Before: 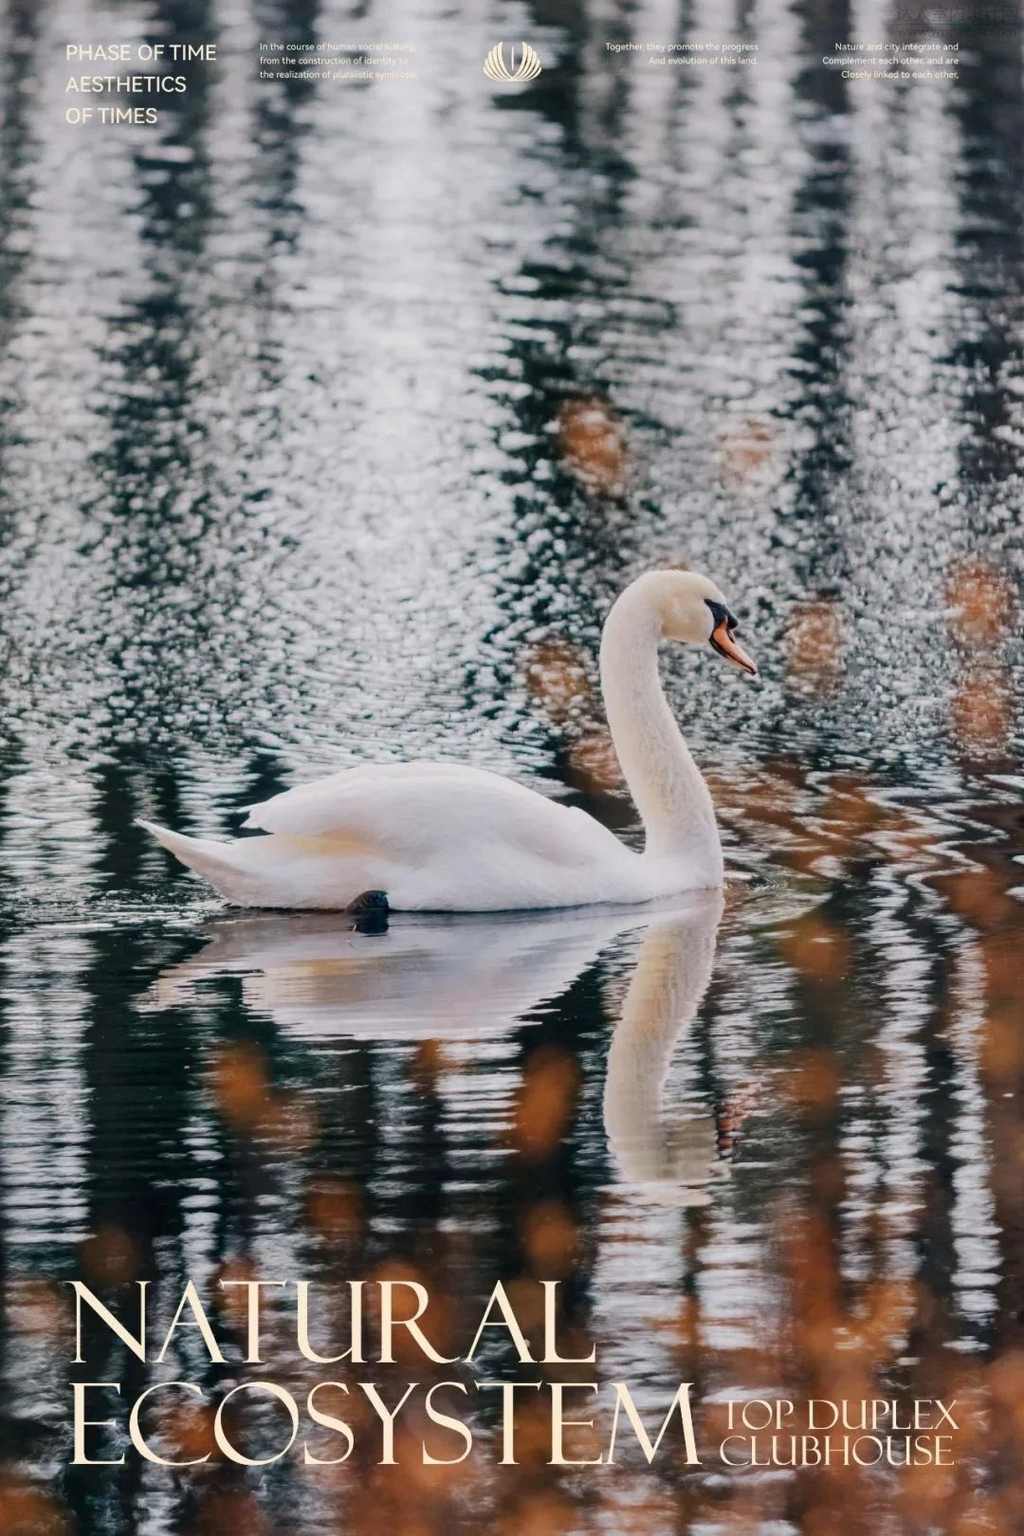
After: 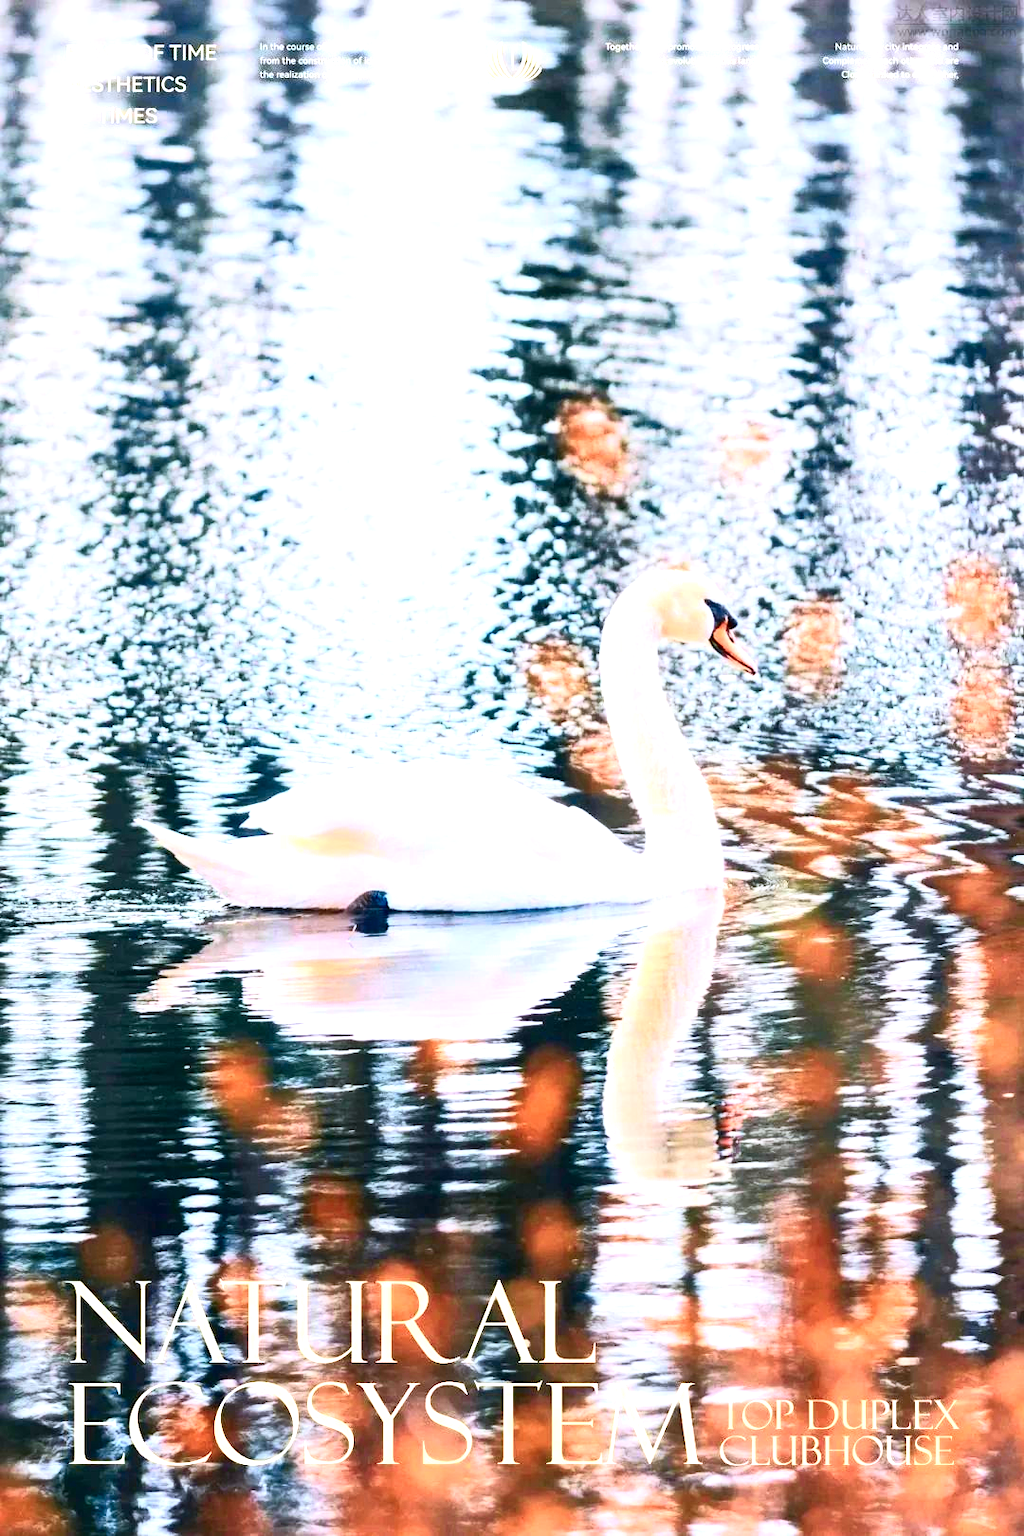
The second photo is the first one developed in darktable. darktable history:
white balance: red 0.983, blue 1.036
tone curve: curves: ch0 [(0, 0.013) (0.074, 0.044) (0.251, 0.234) (0.472, 0.511) (0.63, 0.752) (0.746, 0.866) (0.899, 0.956) (1, 1)]; ch1 [(0, 0) (0.08, 0.08) (0.347, 0.394) (0.455, 0.441) (0.5, 0.5) (0.517, 0.53) (0.563, 0.611) (0.617, 0.682) (0.756, 0.788) (0.92, 0.92) (1, 1)]; ch2 [(0, 0) (0.096, 0.056) (0.304, 0.204) (0.5, 0.5) (0.539, 0.575) (0.597, 0.644) (0.92, 0.92) (1, 1)], color space Lab, independent channels, preserve colors none
exposure: black level correction 0, exposure 1.45 EV, compensate exposure bias true, compensate highlight preservation false
